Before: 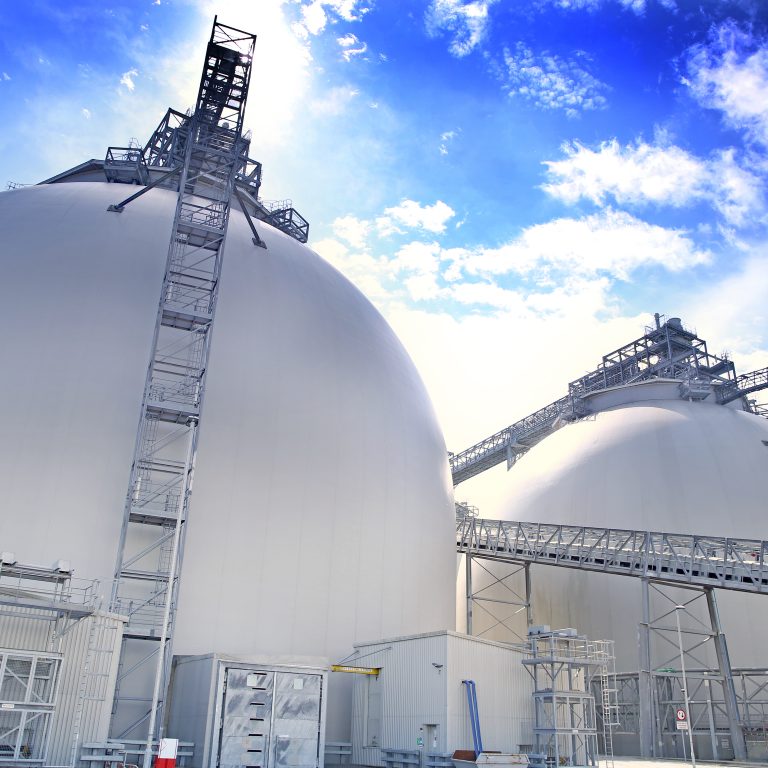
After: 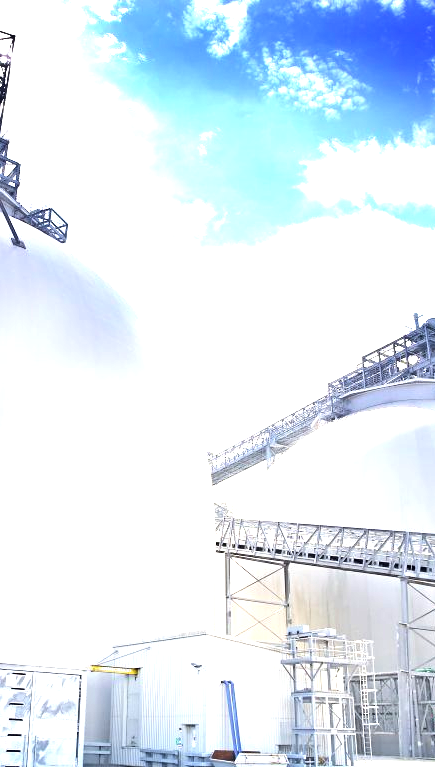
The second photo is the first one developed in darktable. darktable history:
crop: left 31.458%, top 0%, right 11.876%
tone equalizer: -8 EV -0.75 EV, -7 EV -0.7 EV, -6 EV -0.6 EV, -5 EV -0.4 EV, -3 EV 0.4 EV, -2 EV 0.6 EV, -1 EV 0.7 EV, +0 EV 0.75 EV, edges refinement/feathering 500, mask exposure compensation -1.57 EV, preserve details no
exposure: exposure 0.781 EV, compensate highlight preservation false
